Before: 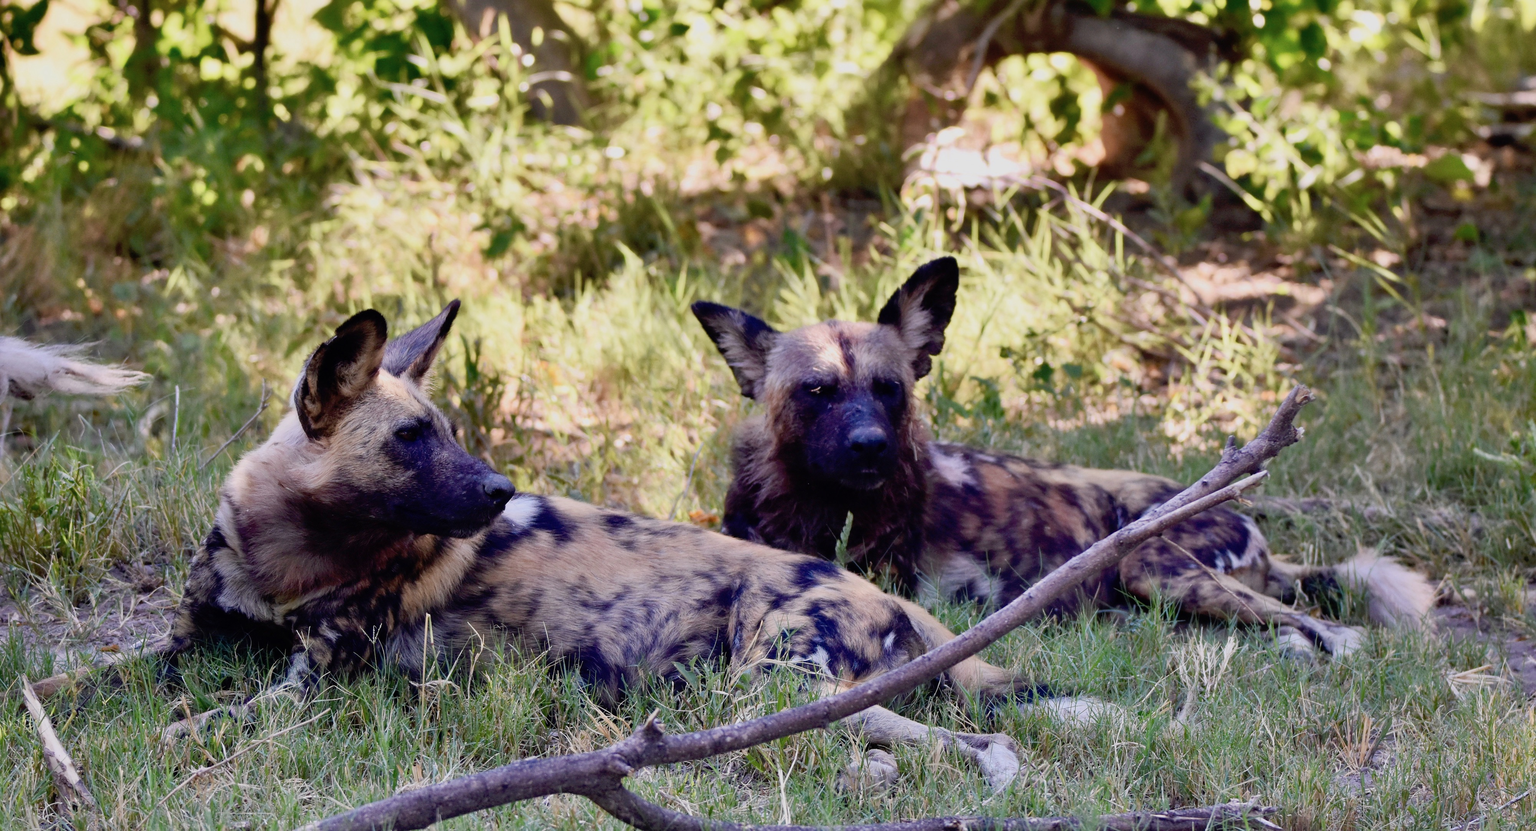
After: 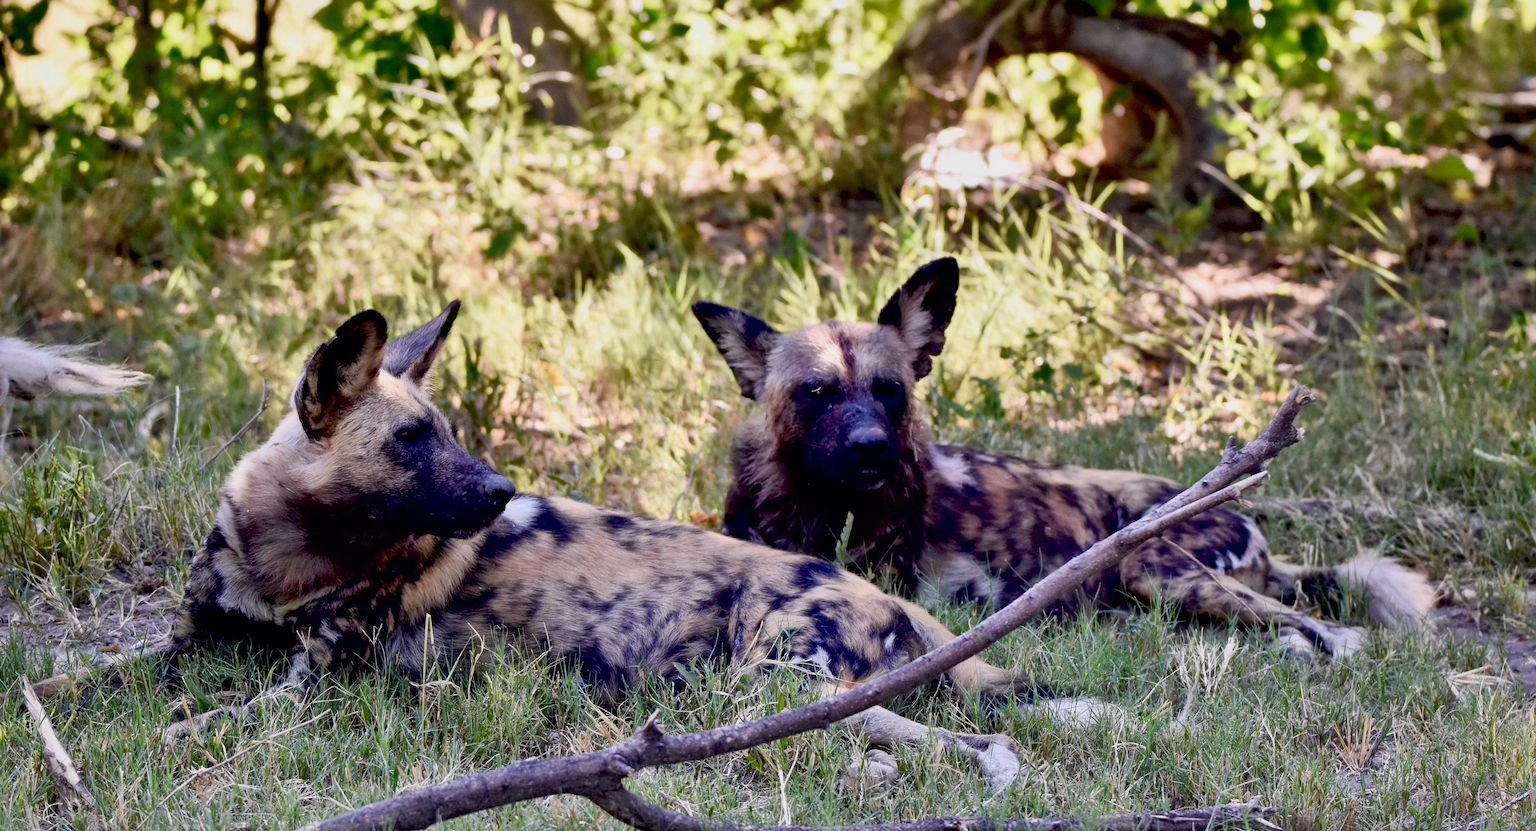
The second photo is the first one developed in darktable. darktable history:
local contrast: mode bilateral grid, contrast 21, coarseness 49, detail 143%, midtone range 0.2
